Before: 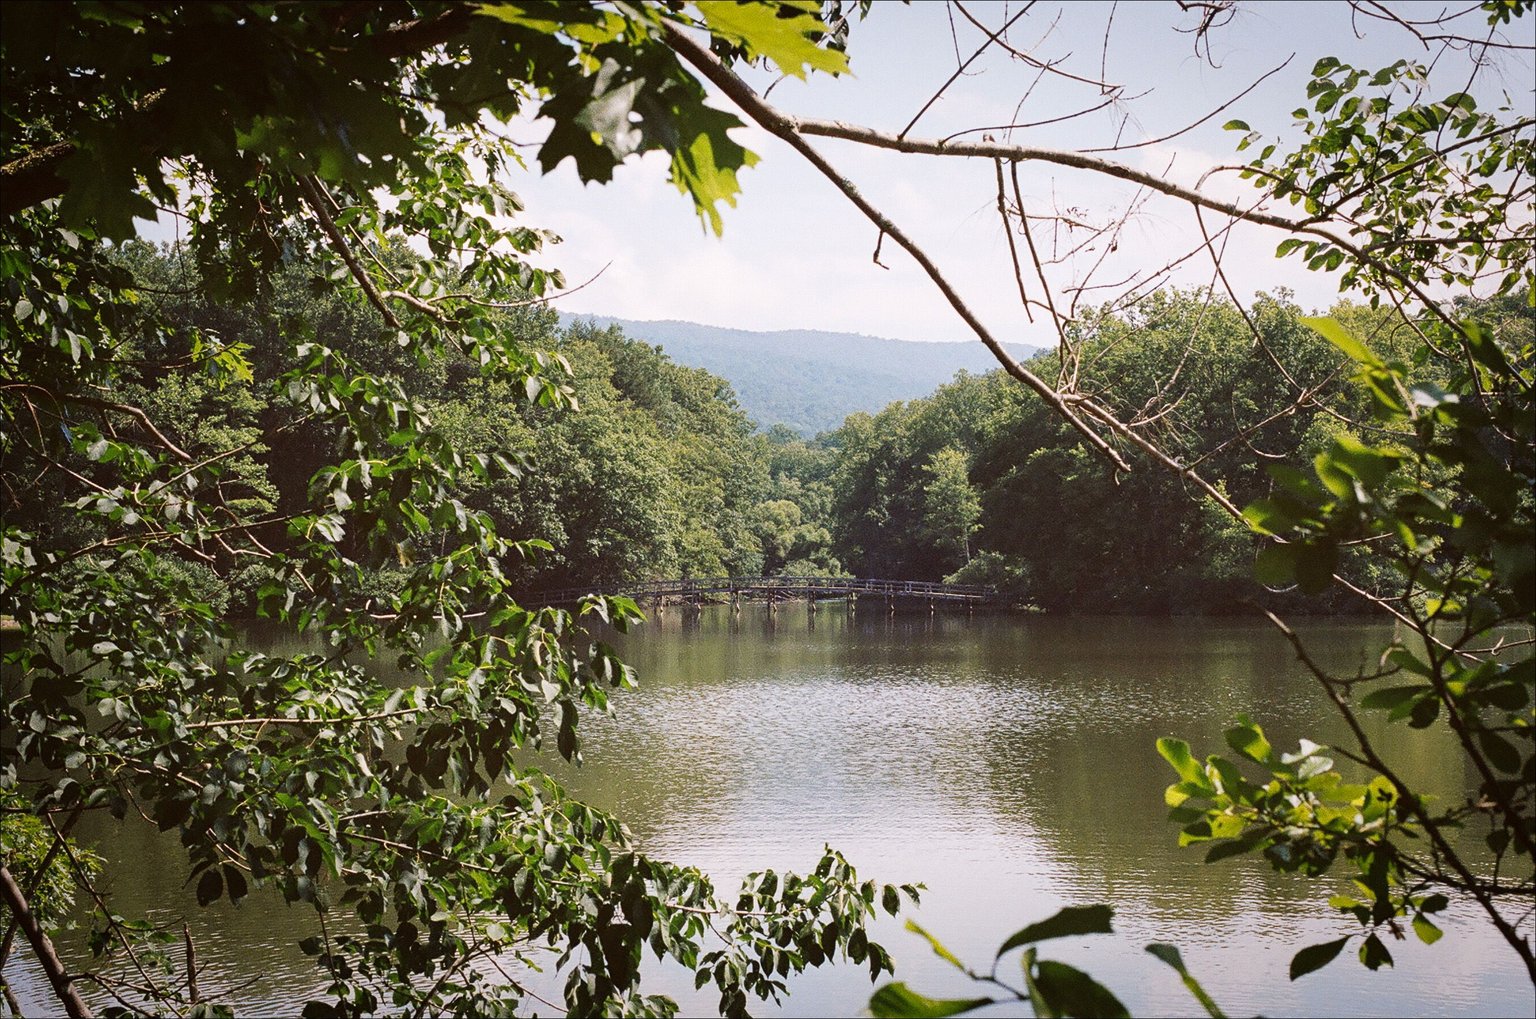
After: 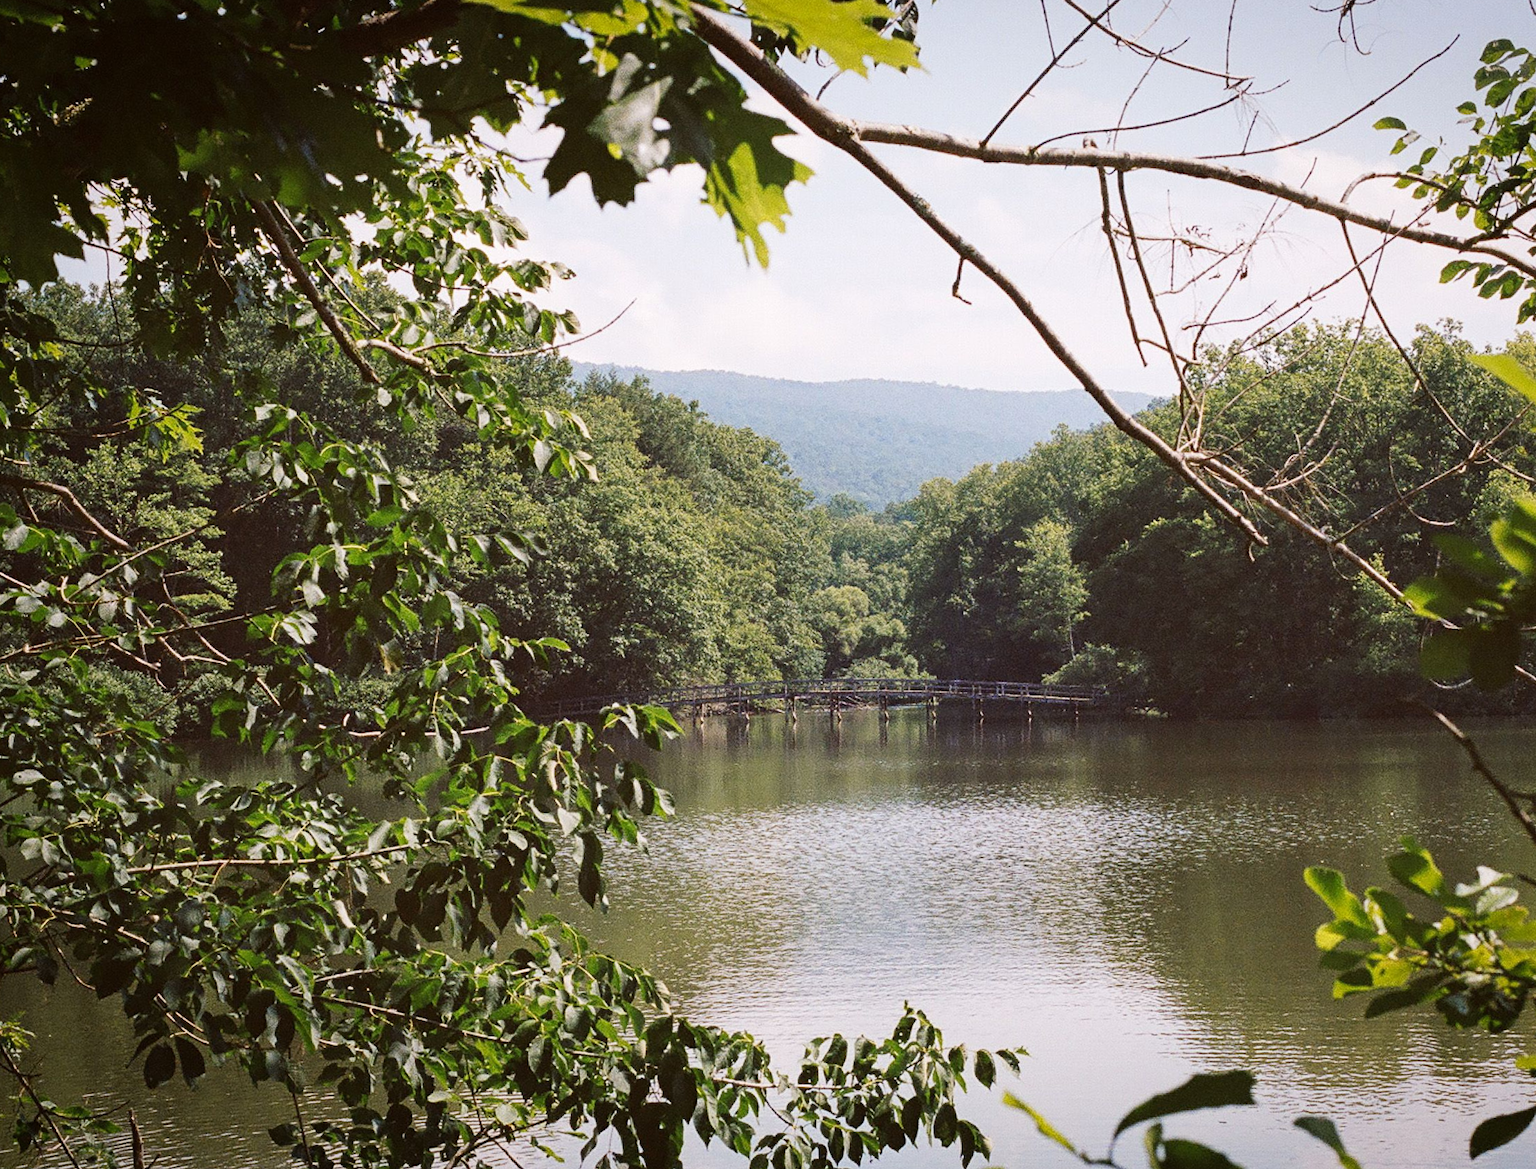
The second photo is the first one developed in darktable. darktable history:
crop and rotate: angle 0.846°, left 4.482%, top 0.572%, right 11.14%, bottom 2.654%
